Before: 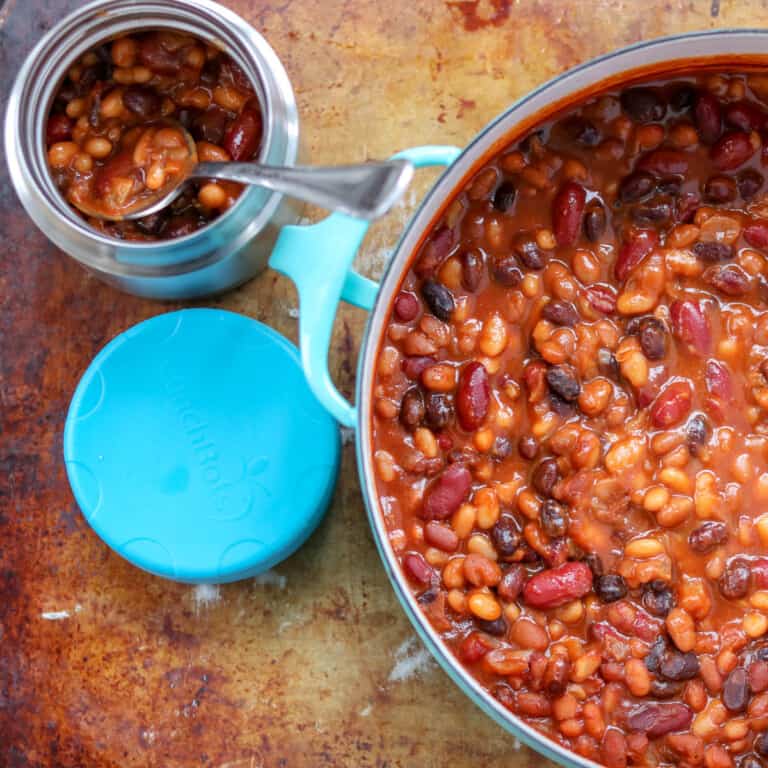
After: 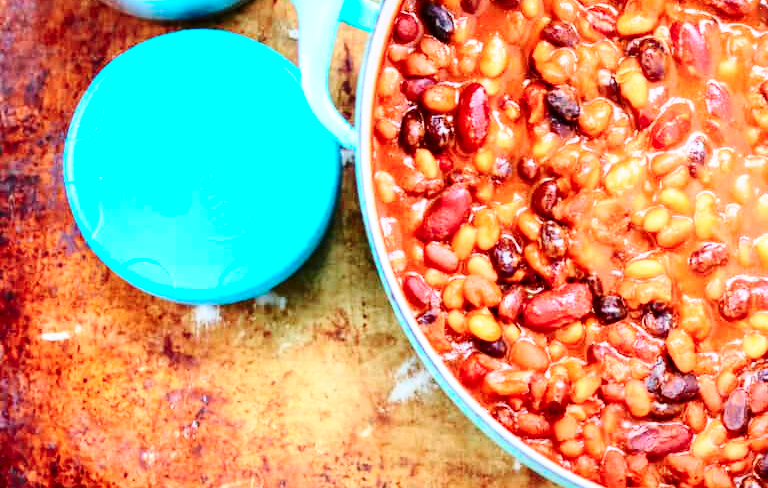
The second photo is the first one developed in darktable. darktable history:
base curve: curves: ch0 [(0, 0) (0.036, 0.037) (0.121, 0.228) (0.46, 0.76) (0.859, 0.983) (1, 1)], preserve colors none
crop and rotate: top 36.435%
tone curve: curves: ch0 [(0, 0) (0.051, 0.021) (0.11, 0.069) (0.249, 0.235) (0.452, 0.526) (0.596, 0.713) (0.703, 0.83) (0.851, 0.938) (1, 1)]; ch1 [(0, 0) (0.1, 0.038) (0.318, 0.221) (0.413, 0.325) (0.443, 0.412) (0.483, 0.474) (0.503, 0.501) (0.516, 0.517) (0.548, 0.568) (0.569, 0.599) (0.594, 0.634) (0.666, 0.701) (1, 1)]; ch2 [(0, 0) (0.453, 0.435) (0.479, 0.476) (0.504, 0.5) (0.529, 0.537) (0.556, 0.583) (0.584, 0.618) (0.824, 0.815) (1, 1)], color space Lab, independent channels, preserve colors none
